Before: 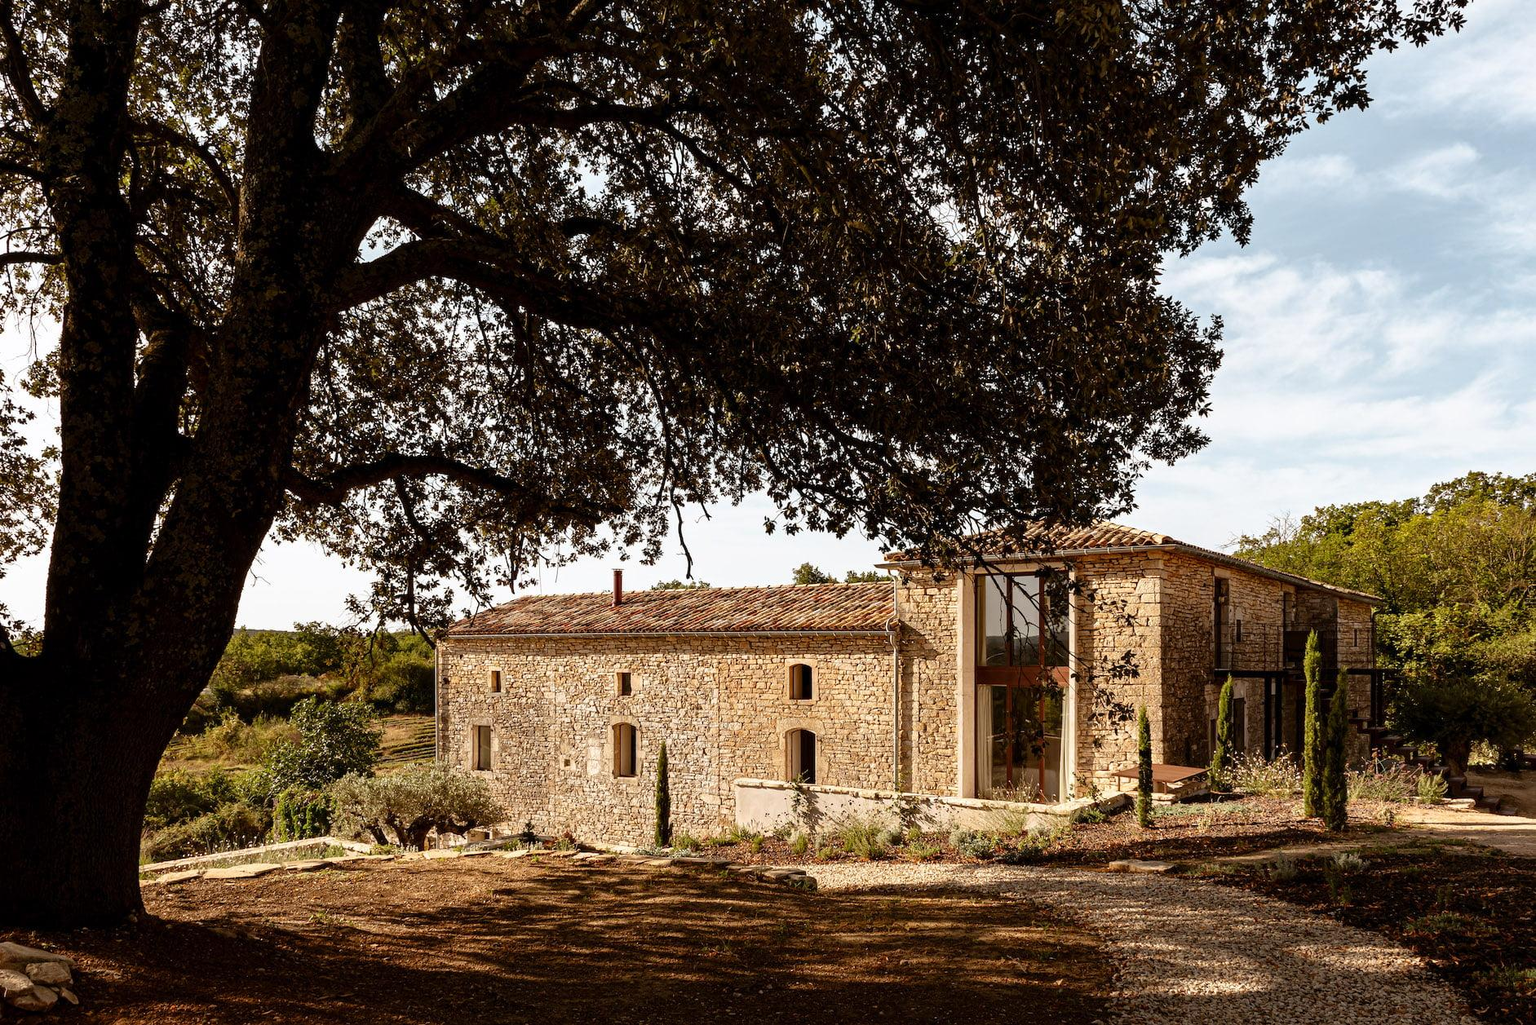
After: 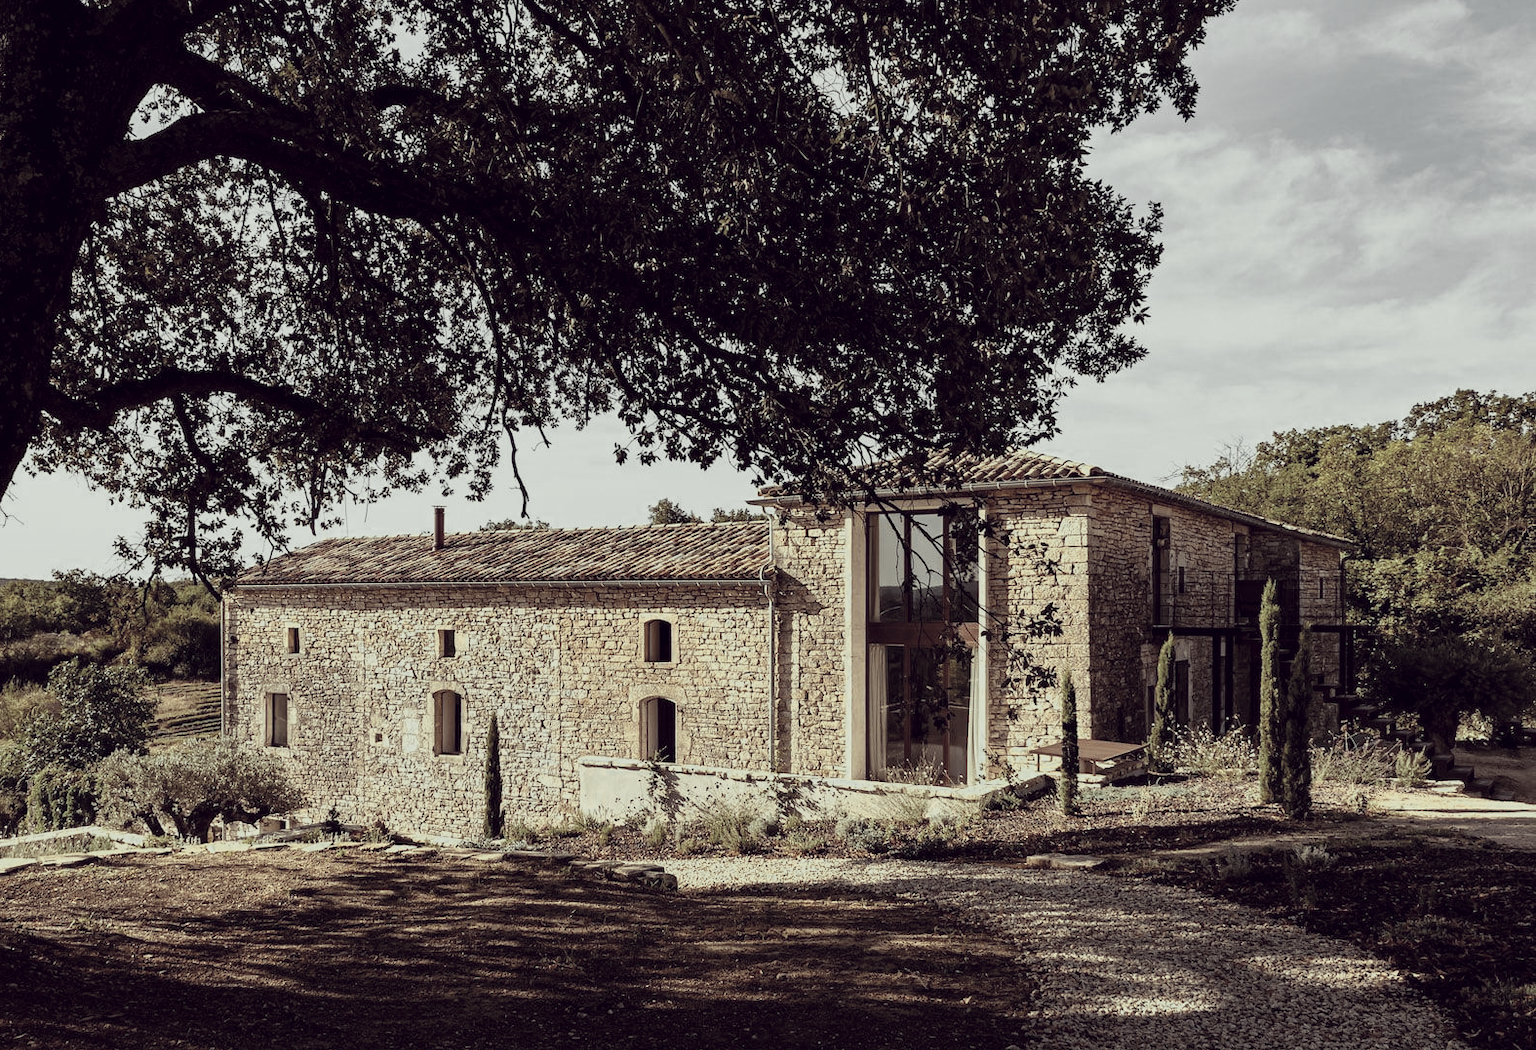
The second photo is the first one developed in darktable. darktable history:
color correction: highlights a* -20.17, highlights b* 20.27, shadows a* 20.03, shadows b* -20.46, saturation 0.43
shadows and highlights: shadows 5, soften with gaussian
color zones: curves: ch0 [(0.035, 0.242) (0.25, 0.5) (0.384, 0.214) (0.488, 0.255) (0.75, 0.5)]; ch1 [(0.063, 0.379) (0.25, 0.5) (0.354, 0.201) (0.489, 0.085) (0.729, 0.271)]; ch2 [(0.25, 0.5) (0.38, 0.517) (0.442, 0.51) (0.735, 0.456)]
crop: left 16.315%, top 14.246%
